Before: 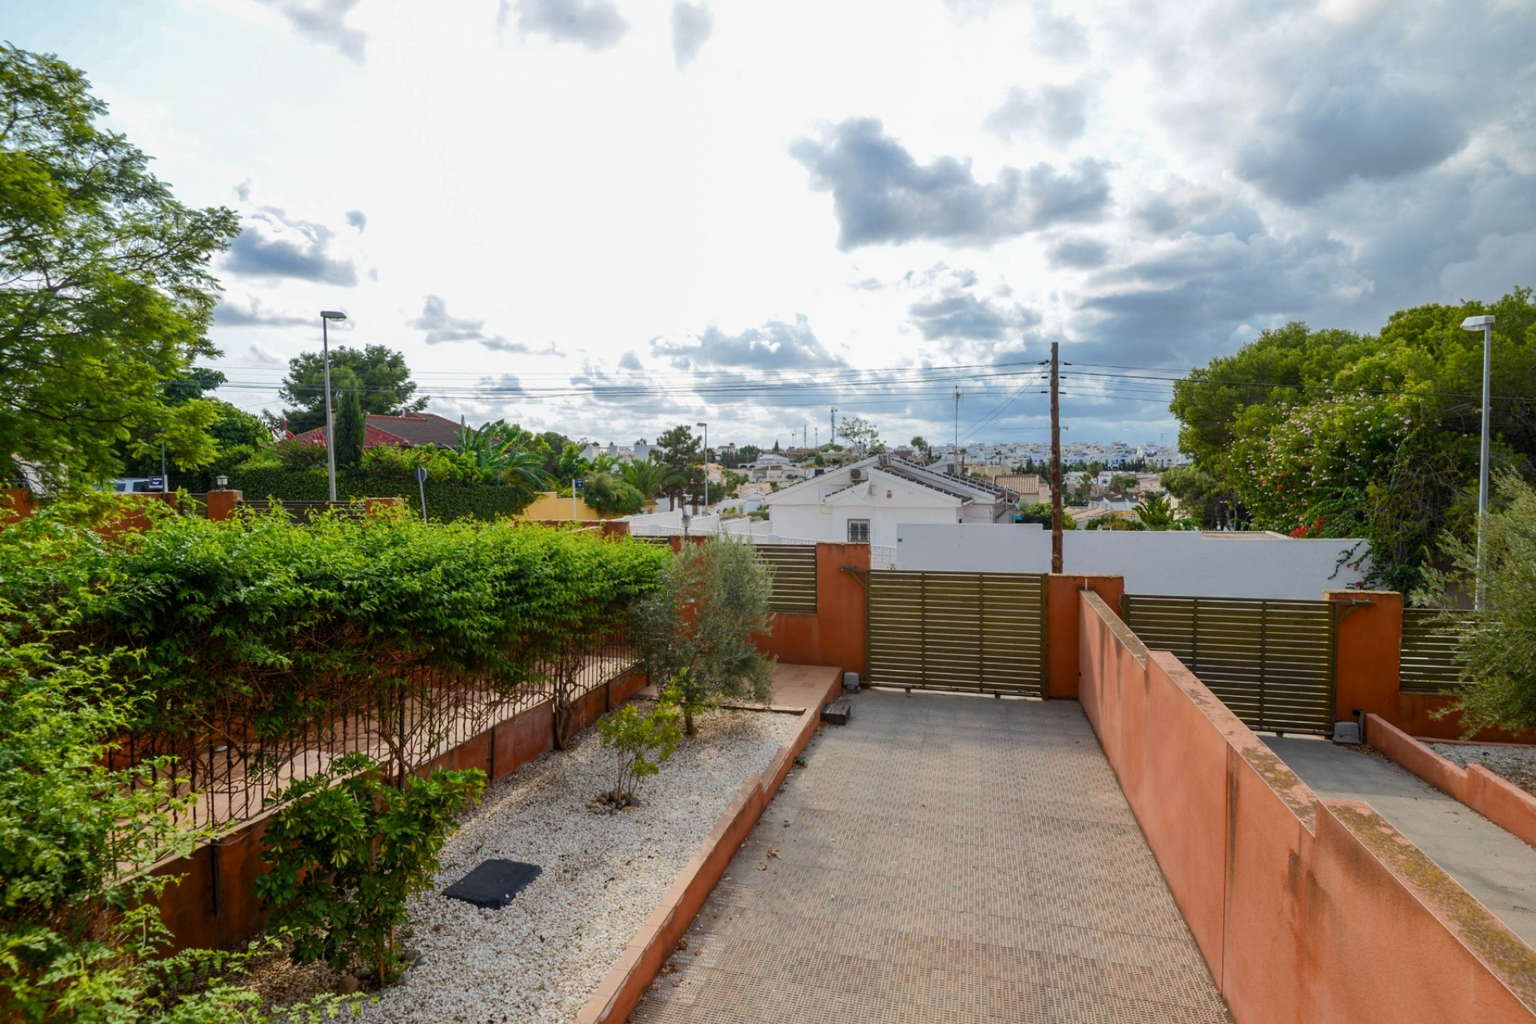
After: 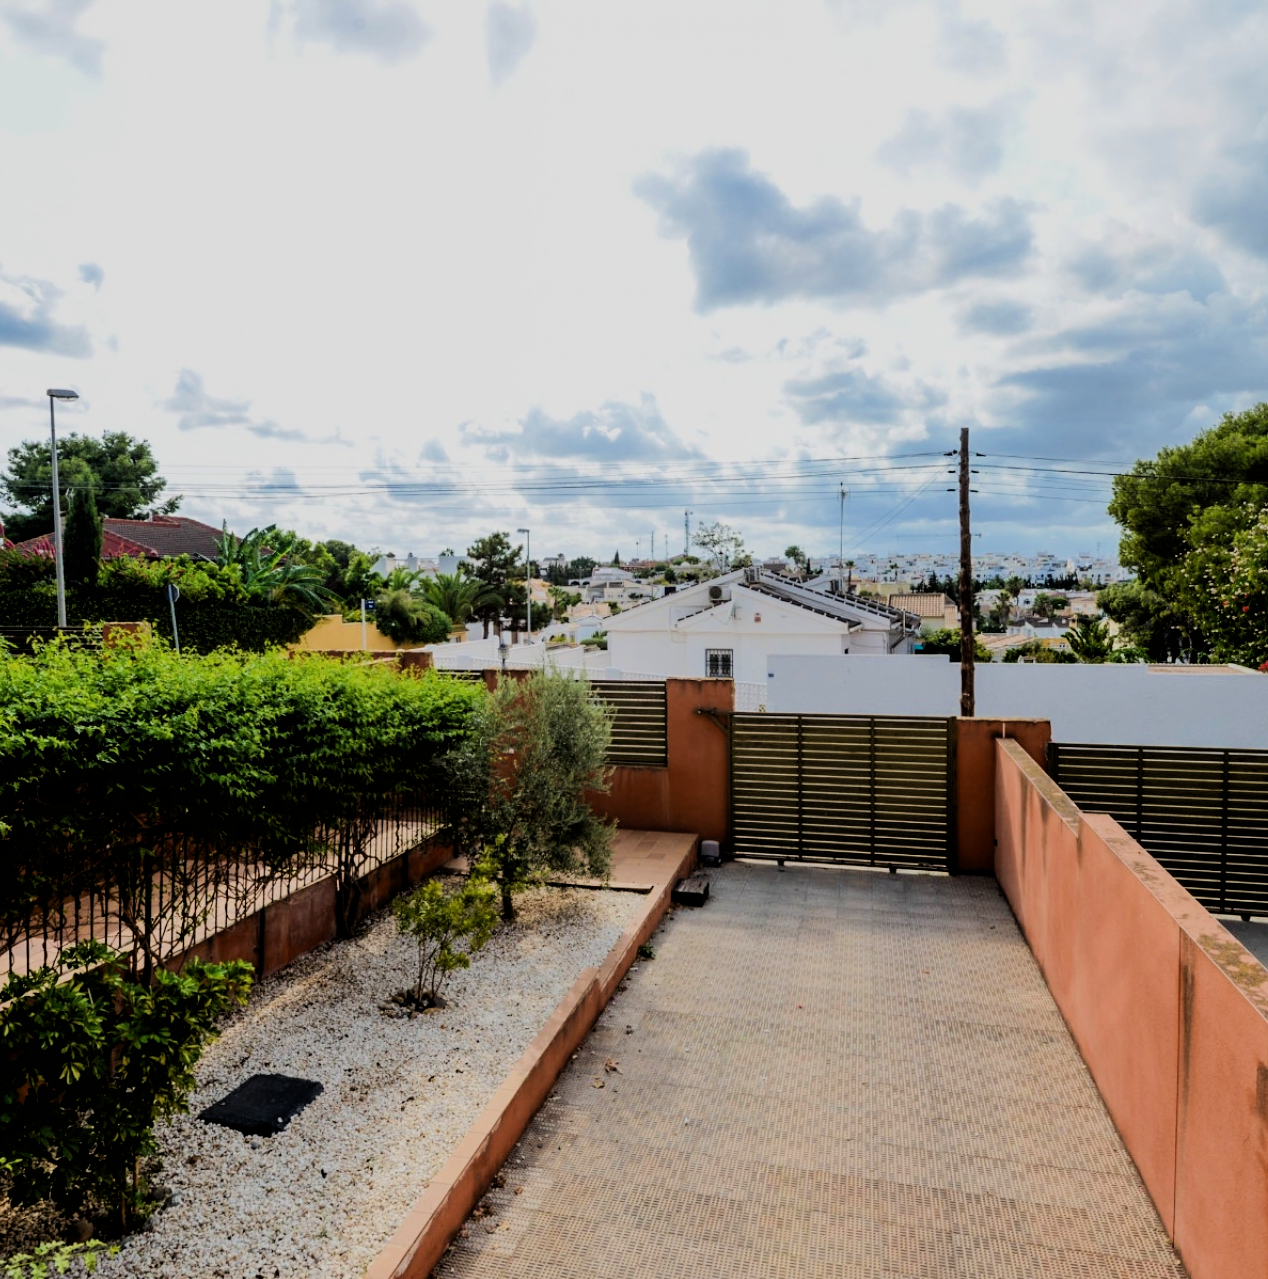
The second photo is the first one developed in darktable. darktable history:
filmic rgb: black relative exposure -4.14 EV, white relative exposure 5.1 EV, hardness 2.11, contrast 1.165
velvia: on, module defaults
crop and rotate: left 18.442%, right 15.508%
tone equalizer: -8 EV -0.417 EV, -7 EV -0.389 EV, -6 EV -0.333 EV, -5 EV -0.222 EV, -3 EV 0.222 EV, -2 EV 0.333 EV, -1 EV 0.389 EV, +0 EV 0.417 EV, edges refinement/feathering 500, mask exposure compensation -1.57 EV, preserve details no
